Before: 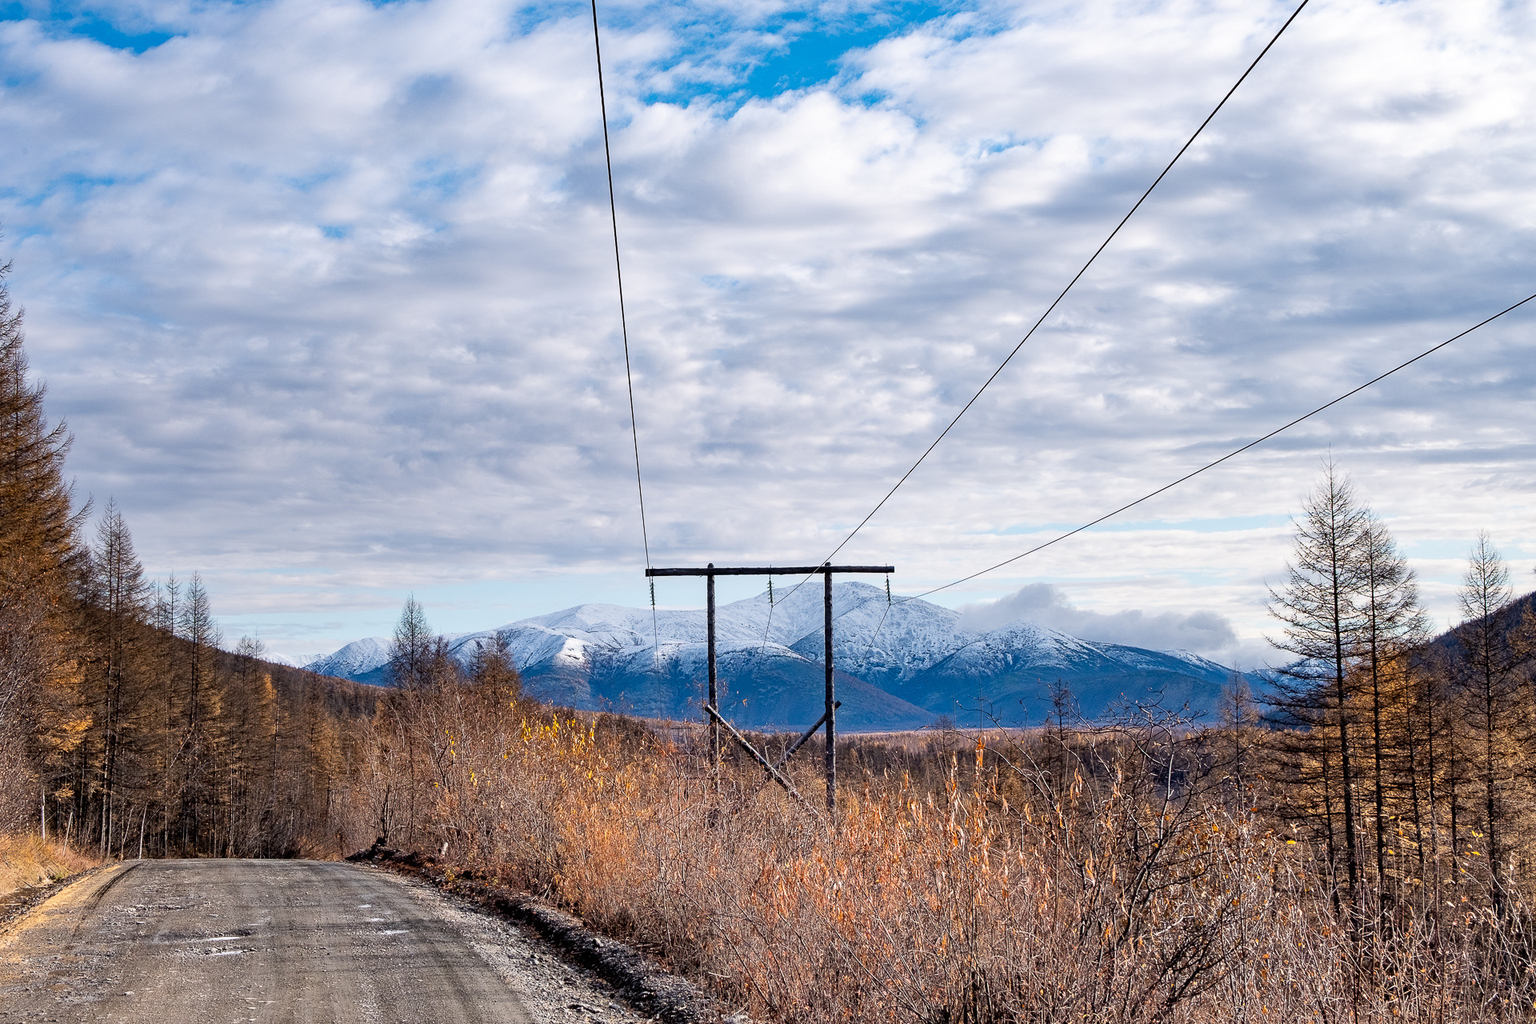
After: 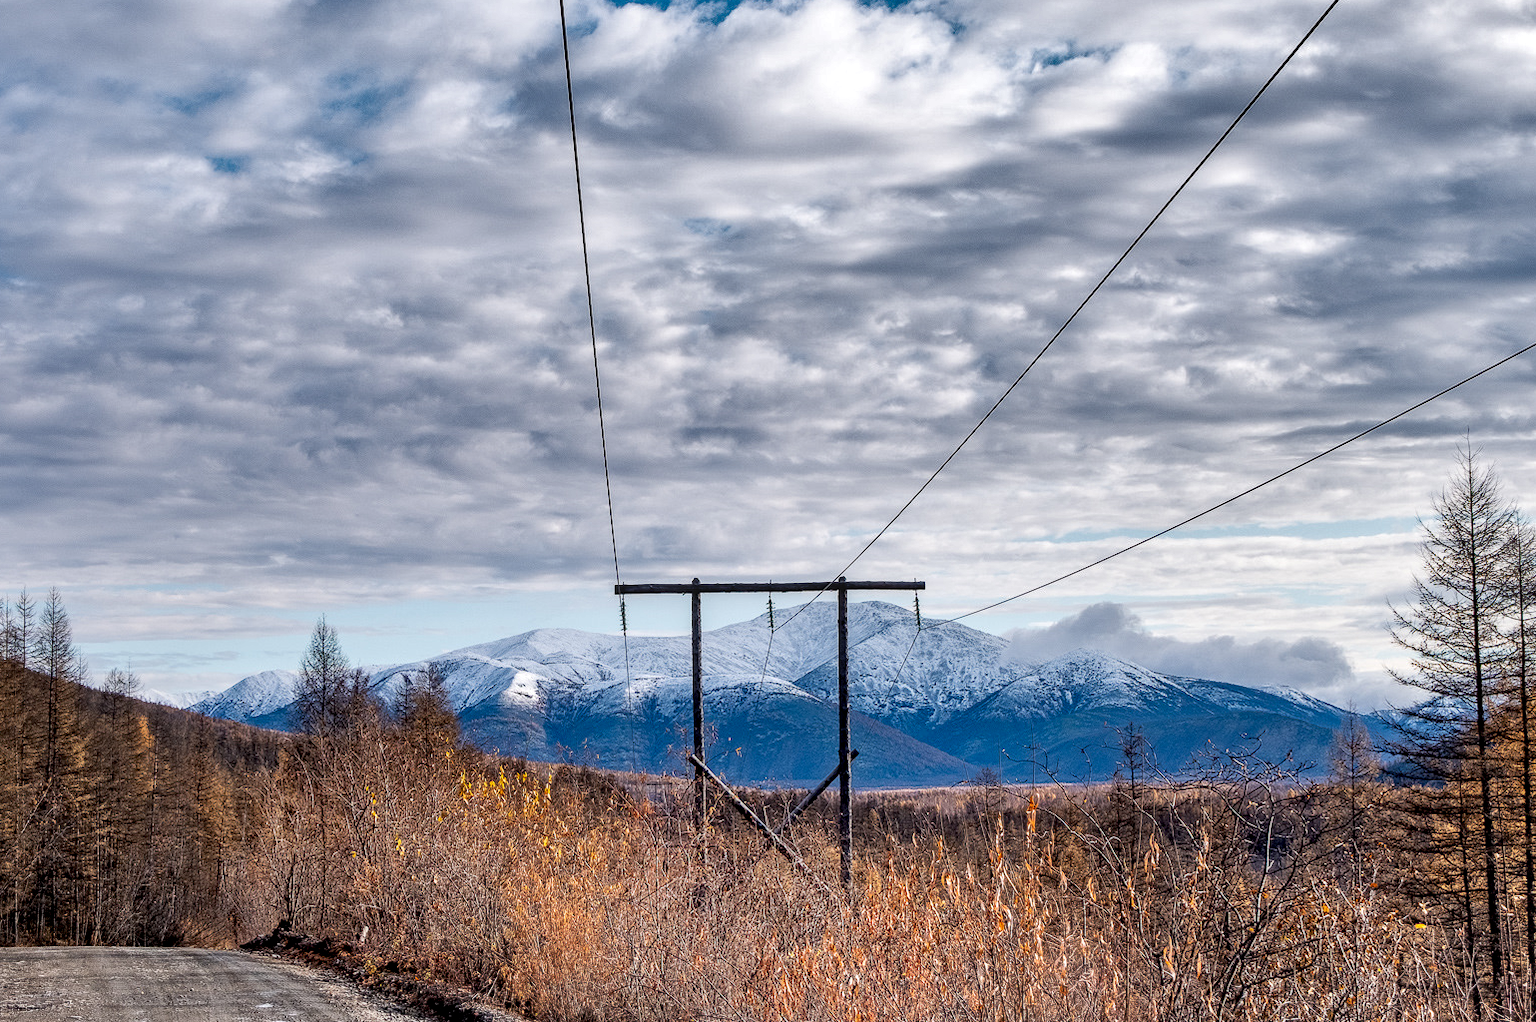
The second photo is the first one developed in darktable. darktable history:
crop and rotate: left 9.977%, top 9.818%, right 9.865%, bottom 10.163%
local contrast: on, module defaults
shadows and highlights: radius 106.53, shadows 23.91, highlights -58.27, highlights color adjustment 0.579%, low approximation 0.01, soften with gaussian
